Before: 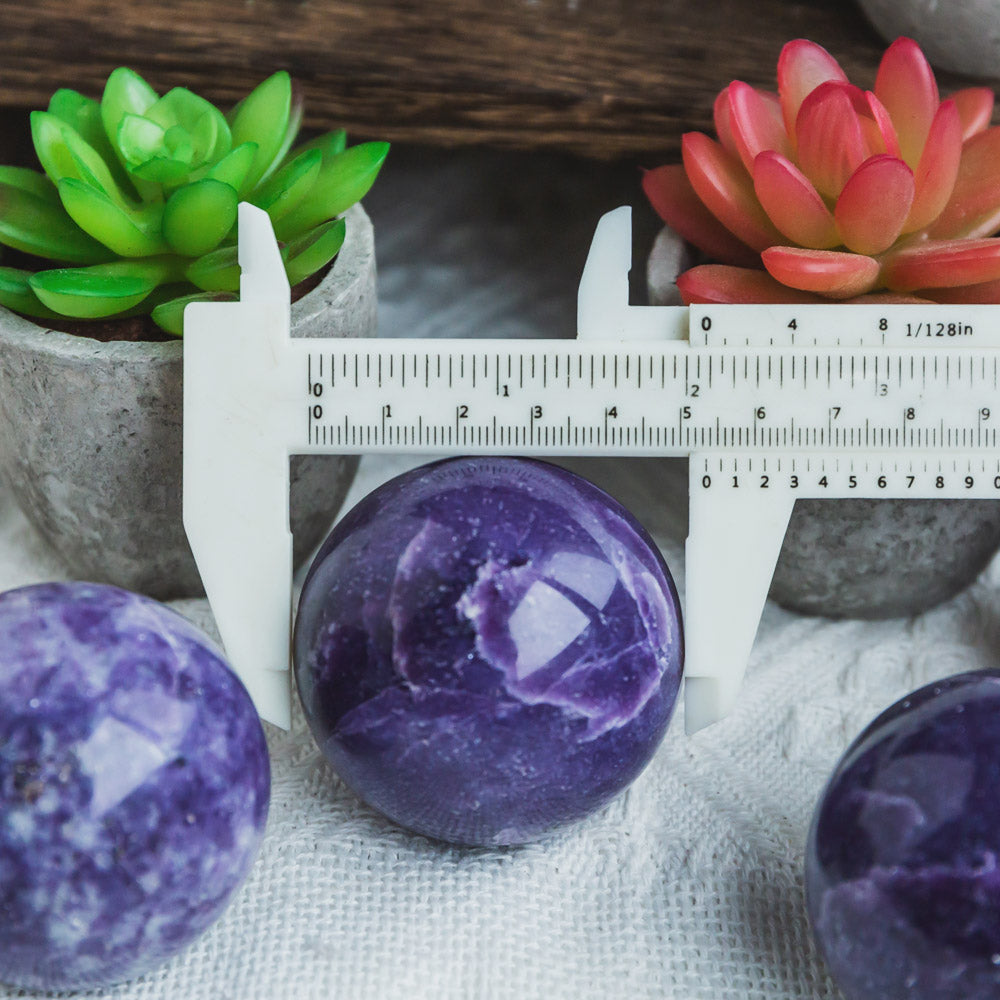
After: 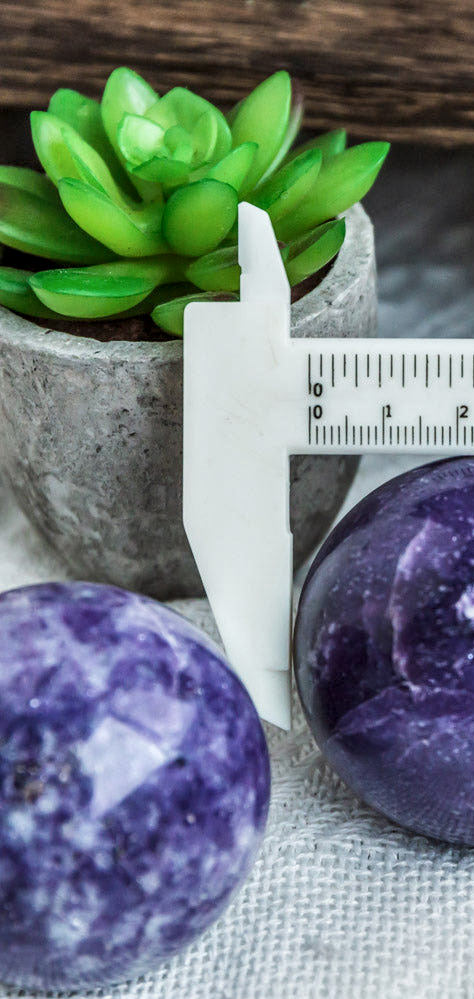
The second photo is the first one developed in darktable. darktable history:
crop and rotate: left 0.058%, top 0%, right 52.452%
local contrast: detail 150%
shadows and highlights: soften with gaussian
